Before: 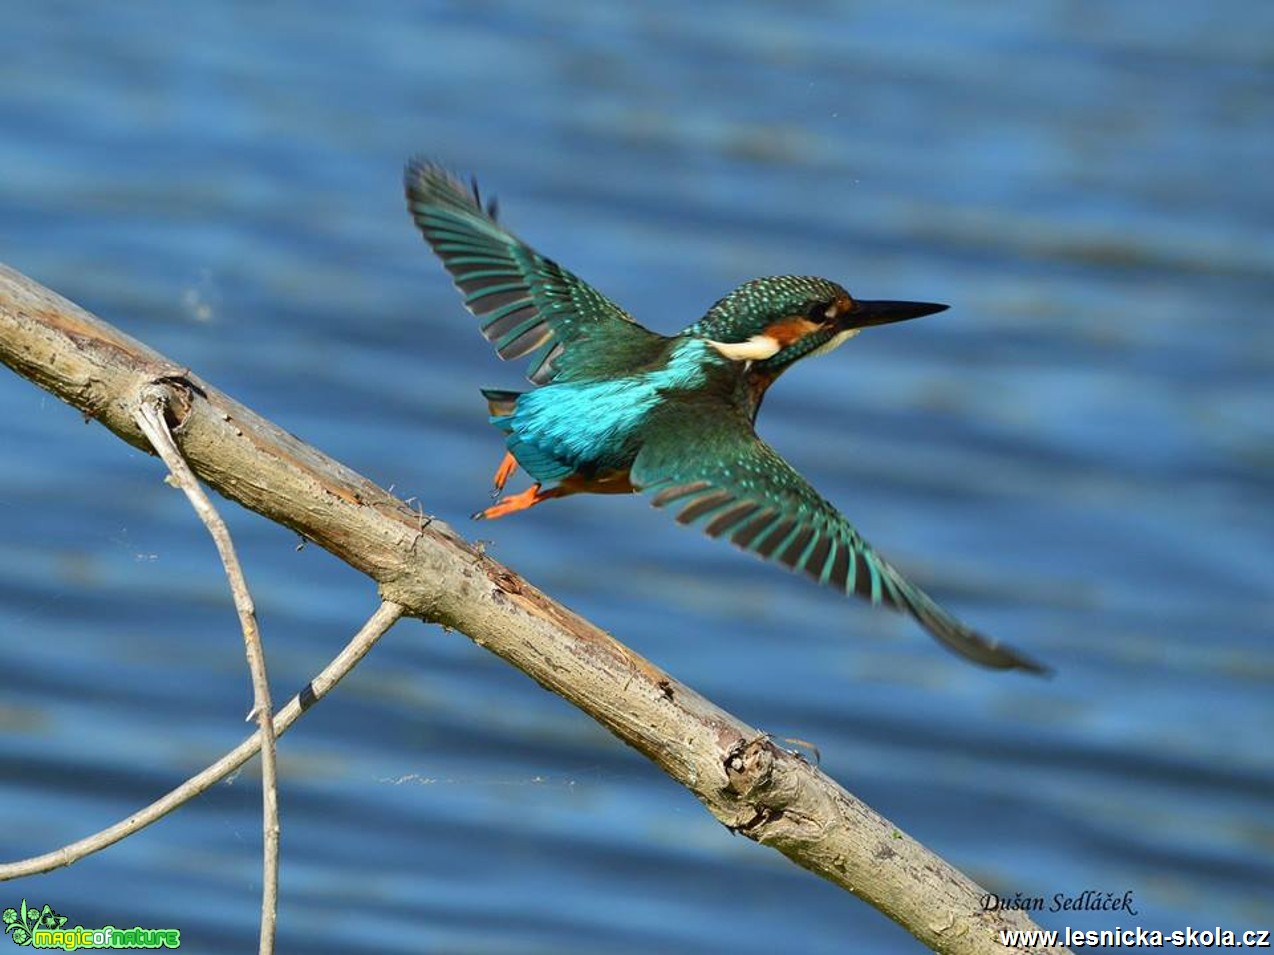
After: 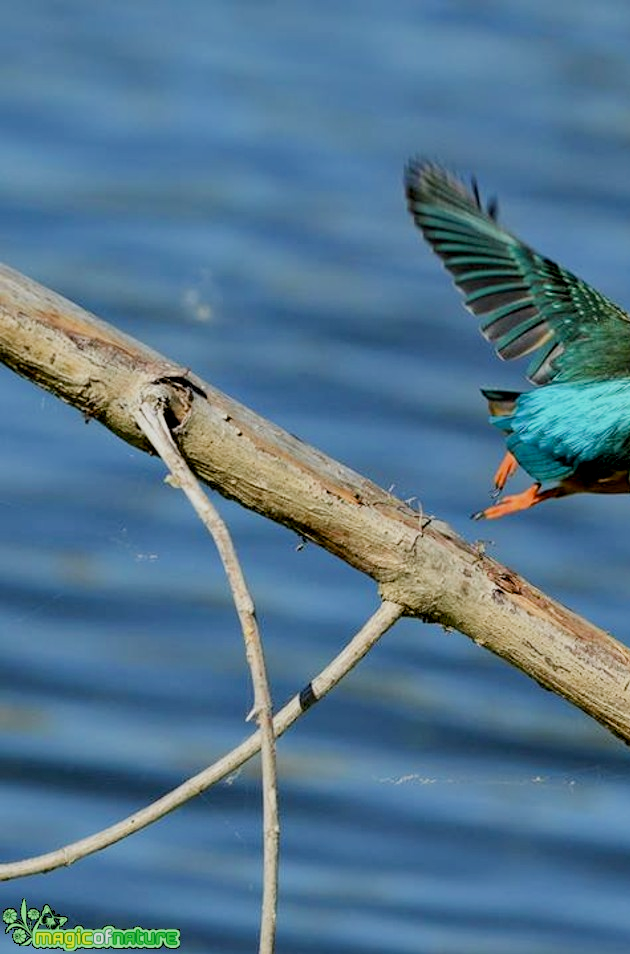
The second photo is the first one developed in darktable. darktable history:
exposure: black level correction 0.009, compensate highlight preservation false
filmic rgb: black relative exposure -7.65 EV, white relative exposure 4.56 EV, threshold 5.97 EV, hardness 3.61, enable highlight reconstruction true
crop and rotate: left 0.058%, top 0%, right 50.43%
local contrast: highlights 104%, shadows 102%, detail 120%, midtone range 0.2
